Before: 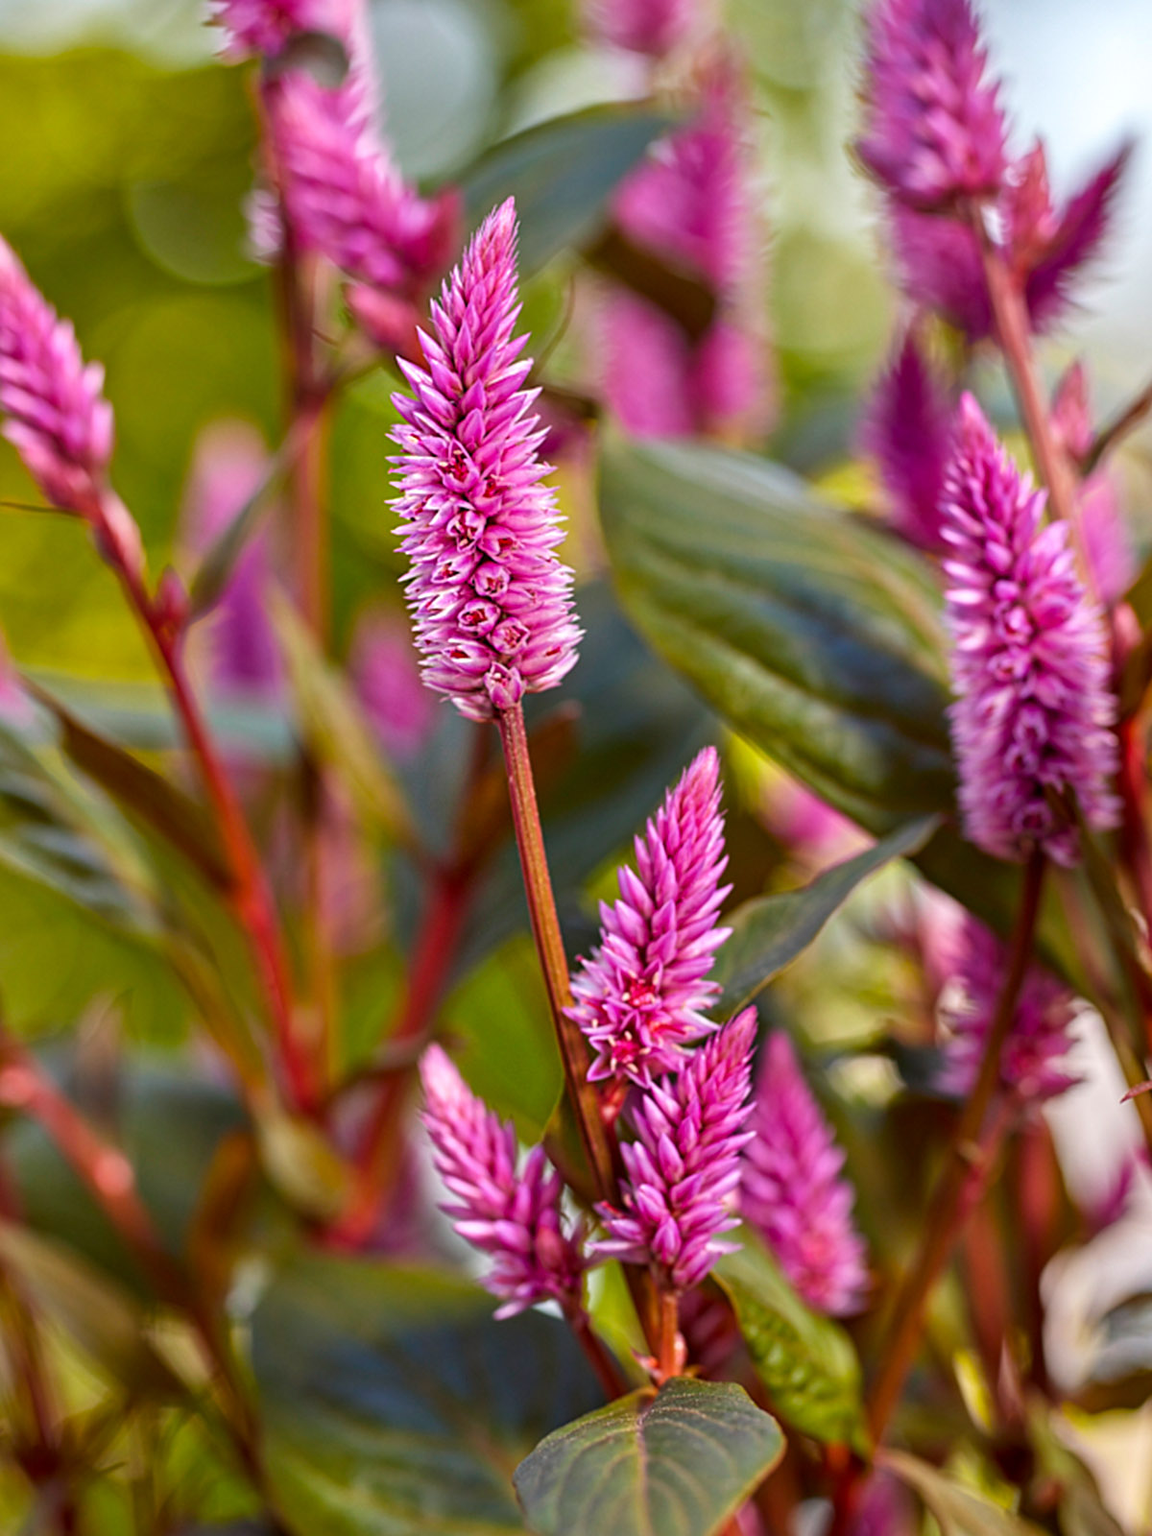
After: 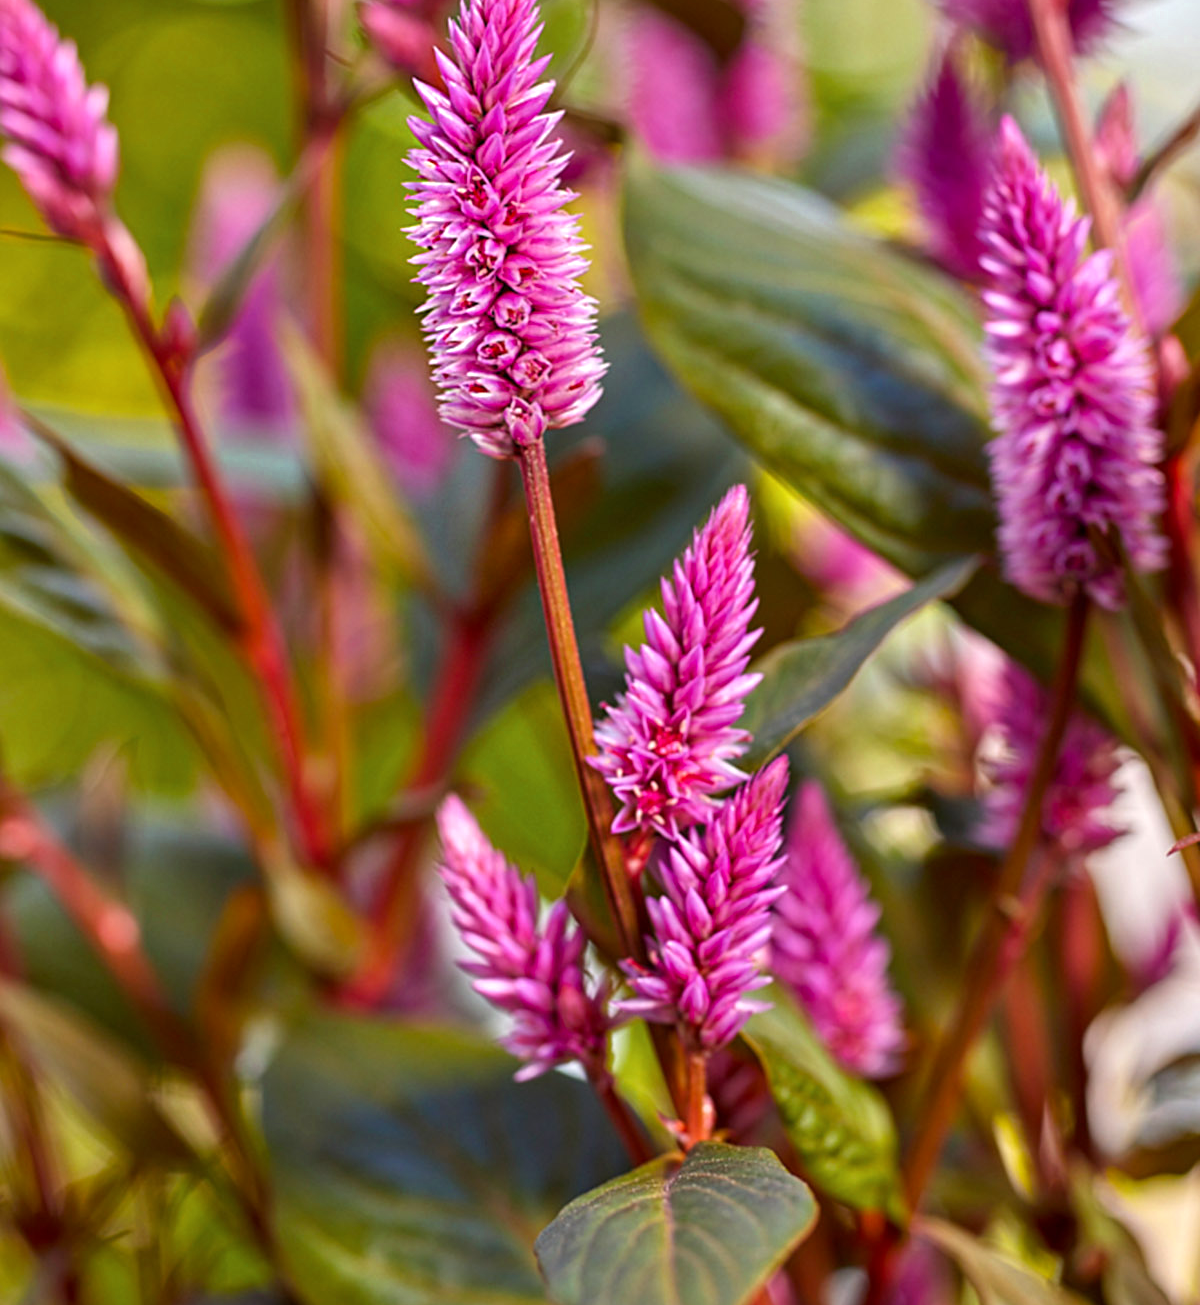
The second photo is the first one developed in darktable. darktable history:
color zones: curves: ch0 [(0.25, 0.5) (0.463, 0.627) (0.484, 0.637) (0.75, 0.5)]
crop and rotate: top 18.423%
exposure: exposure 0.201 EV, compensate highlight preservation false
